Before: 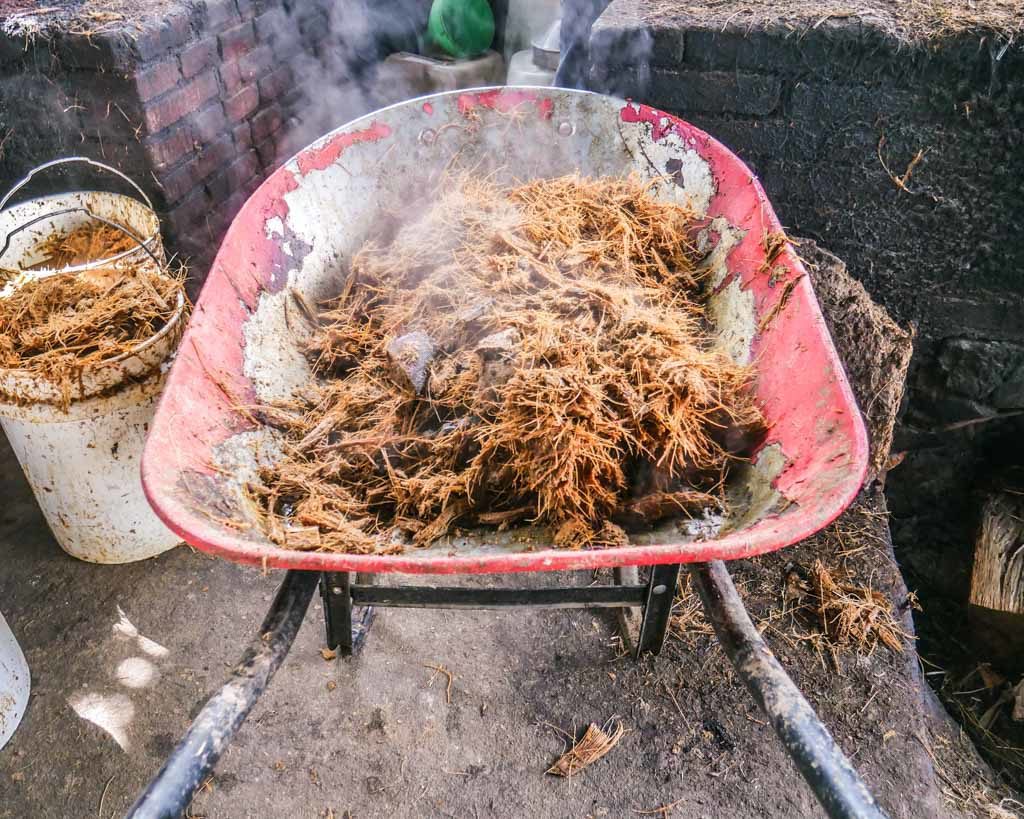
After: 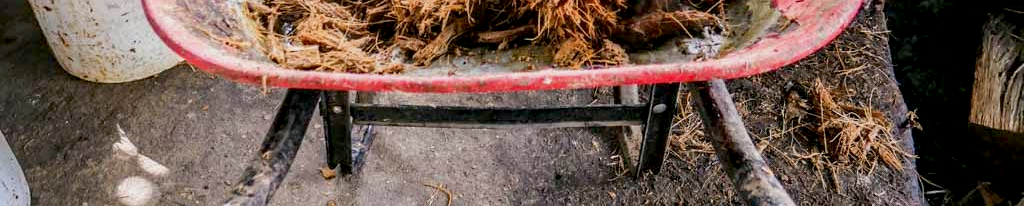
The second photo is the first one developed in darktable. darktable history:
exposure: black level correction 0.009, exposure -0.166 EV, compensate exposure bias true, compensate highlight preservation false
haze removal: compatibility mode true, adaptive false
crop and rotate: top 58.762%, bottom 15.967%
